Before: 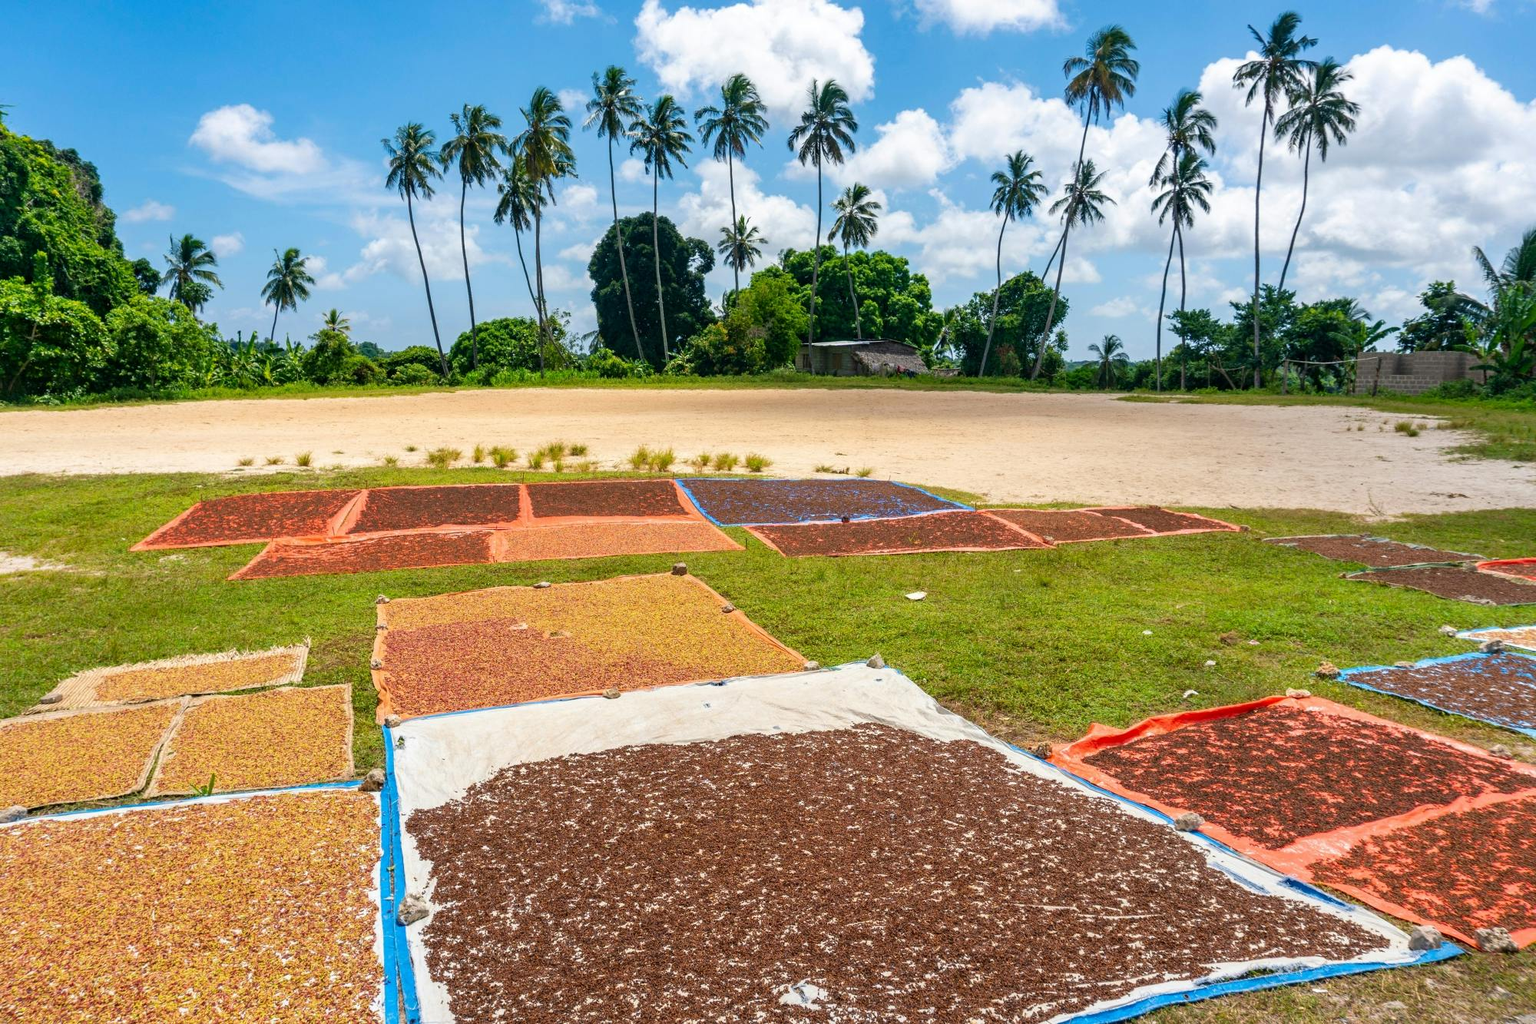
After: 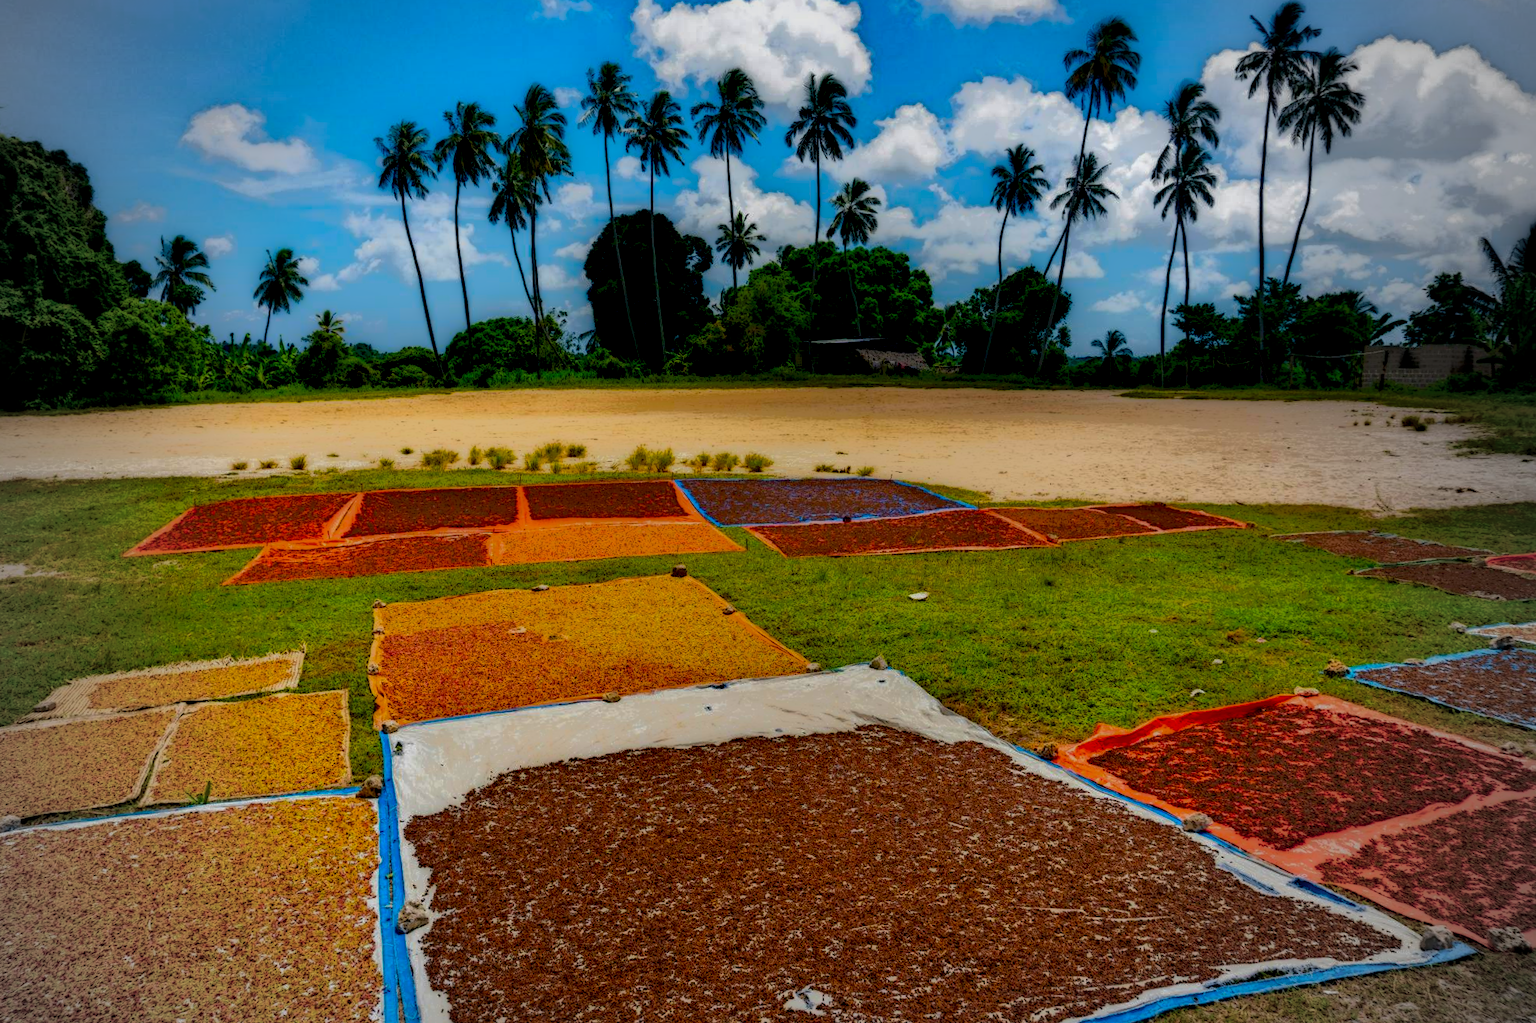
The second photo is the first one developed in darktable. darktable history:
color balance rgb: linear chroma grading › global chroma 15%, perceptual saturation grading › global saturation 30%
local contrast: highlights 0%, shadows 198%, detail 164%, midtone range 0.001
vignetting: fall-off start 67.15%, brightness -0.442, saturation -0.691, width/height ratio 1.011, unbound false
shadows and highlights: shadows 10, white point adjustment 1, highlights -40
rotate and perspective: rotation -0.45°, automatic cropping original format, crop left 0.008, crop right 0.992, crop top 0.012, crop bottom 0.988
